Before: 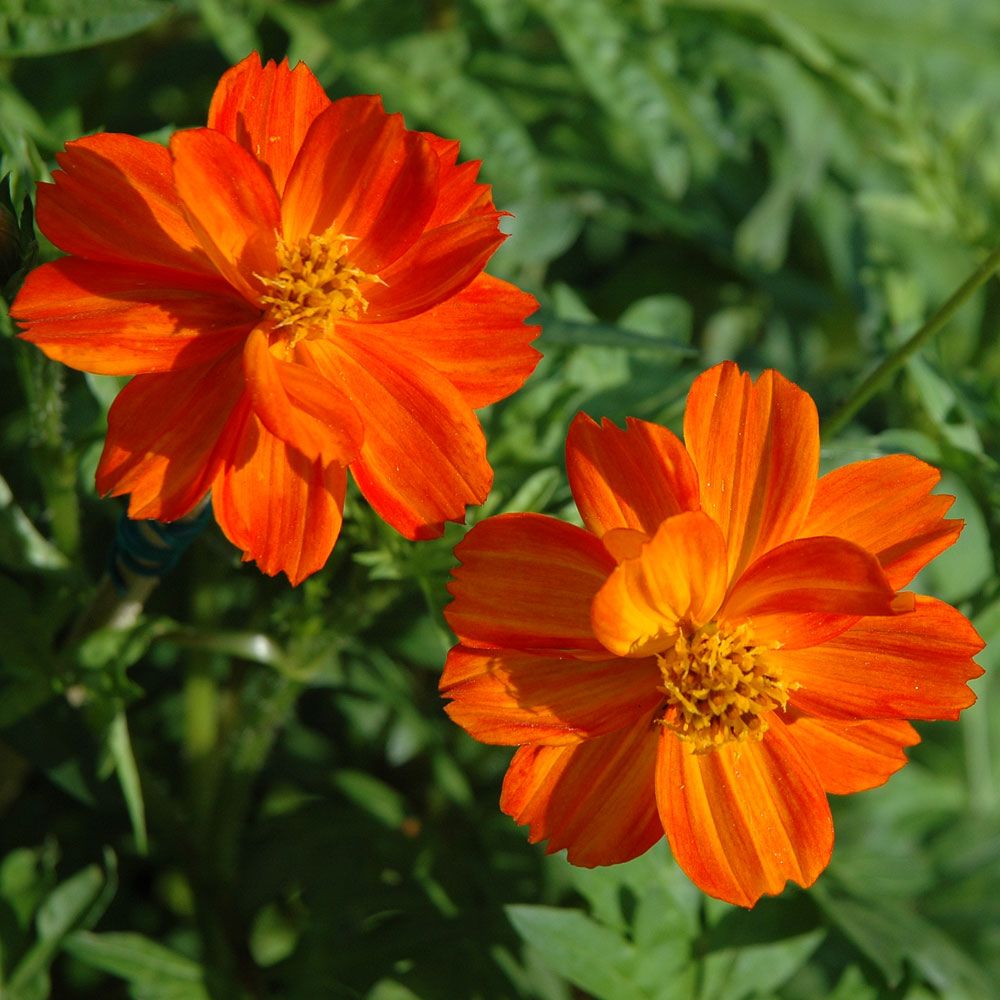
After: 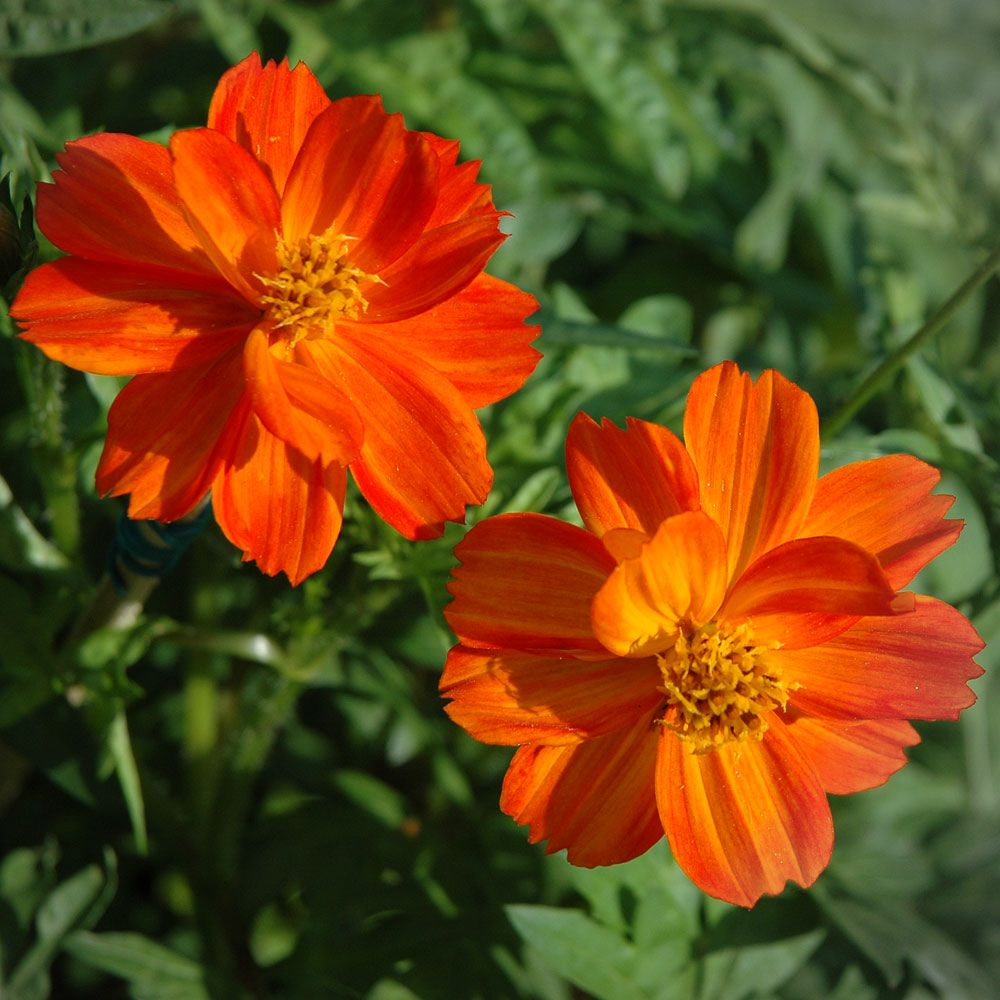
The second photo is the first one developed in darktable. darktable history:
vignetting: fall-off start 91.38%, brightness -0.293, center (-0.148, 0.012), unbound false
